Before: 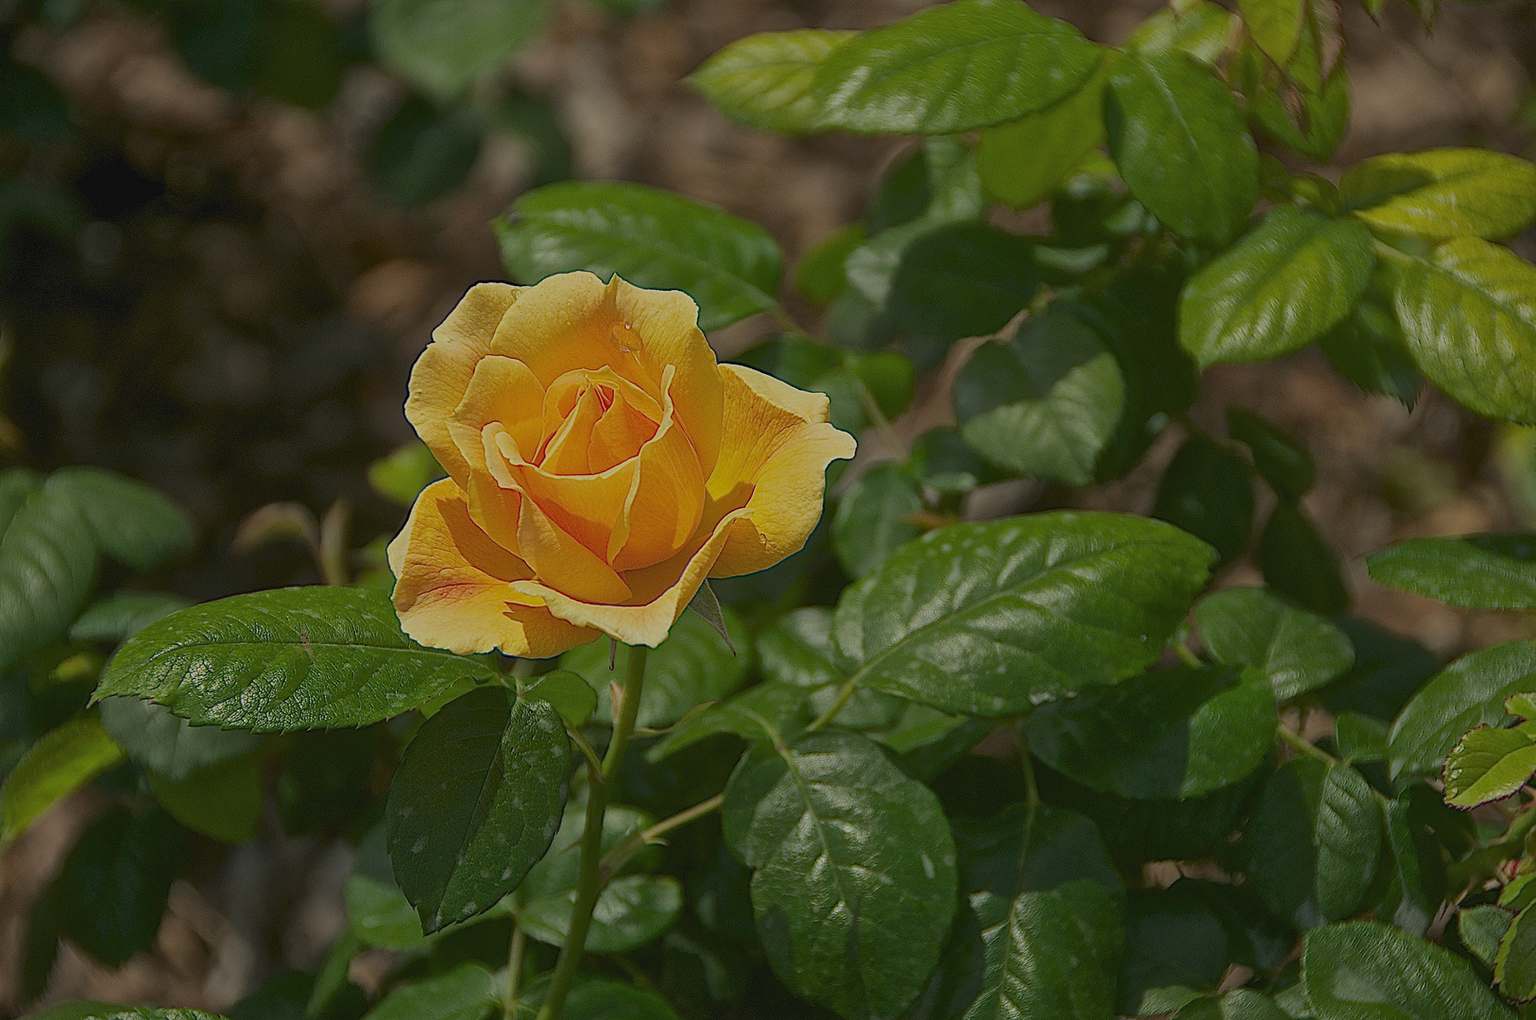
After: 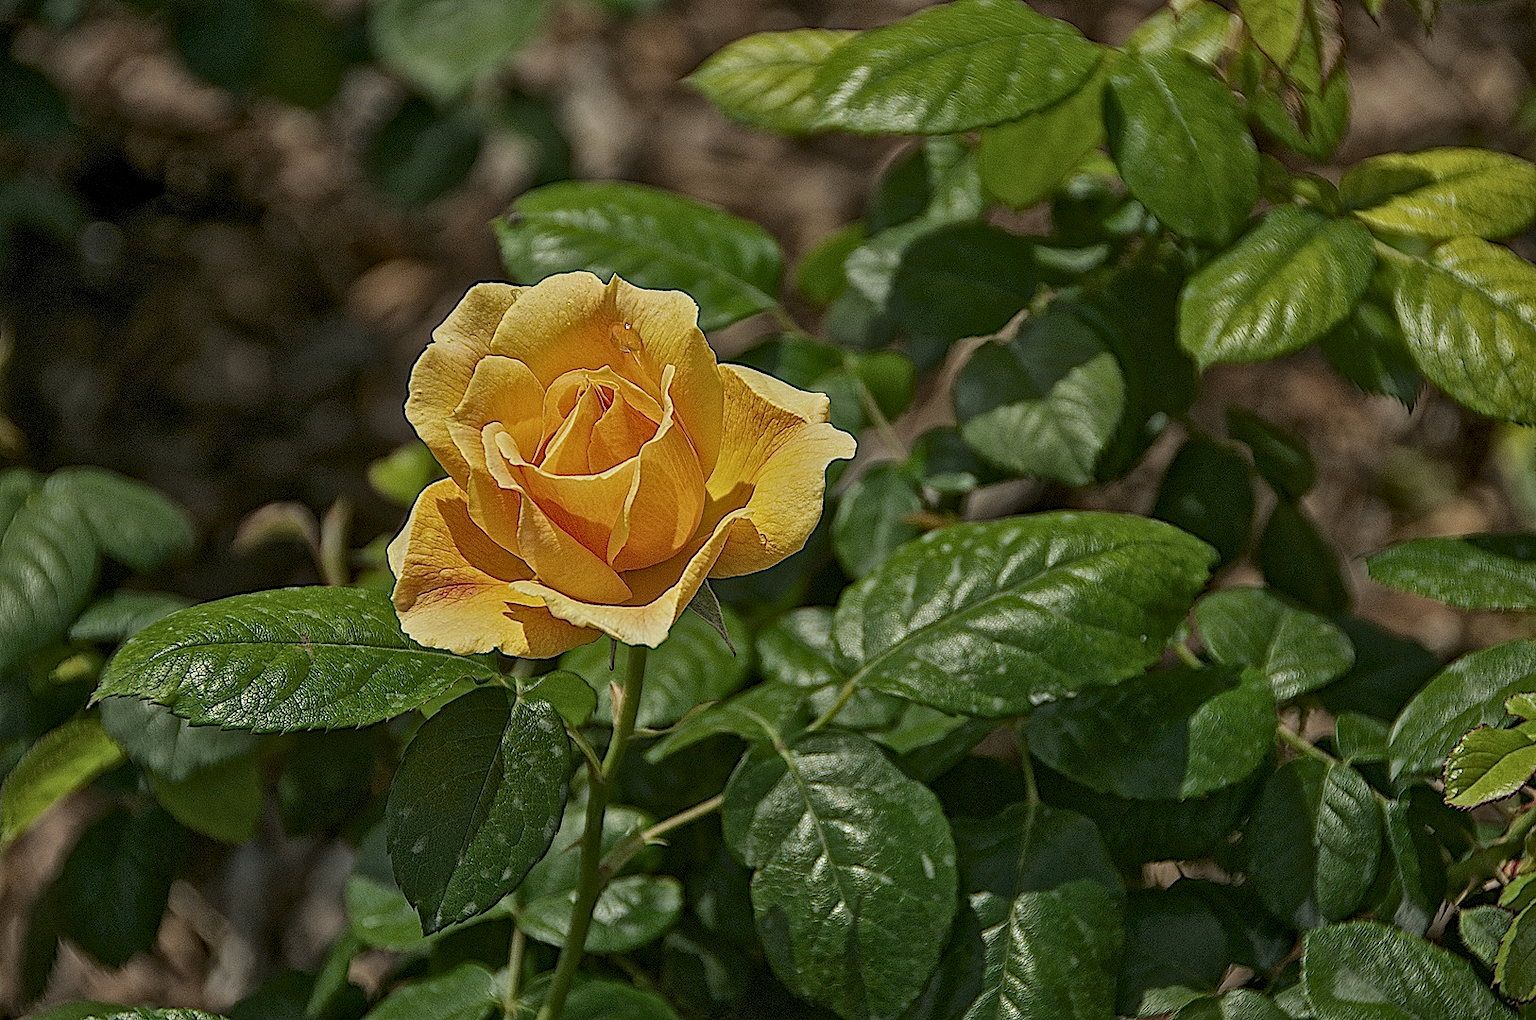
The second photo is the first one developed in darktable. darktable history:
local contrast: on, module defaults
contrast equalizer: octaves 7, y [[0.5, 0.542, 0.583, 0.625, 0.667, 0.708], [0.5 ×6], [0.5 ×6], [0 ×6], [0 ×6]]
